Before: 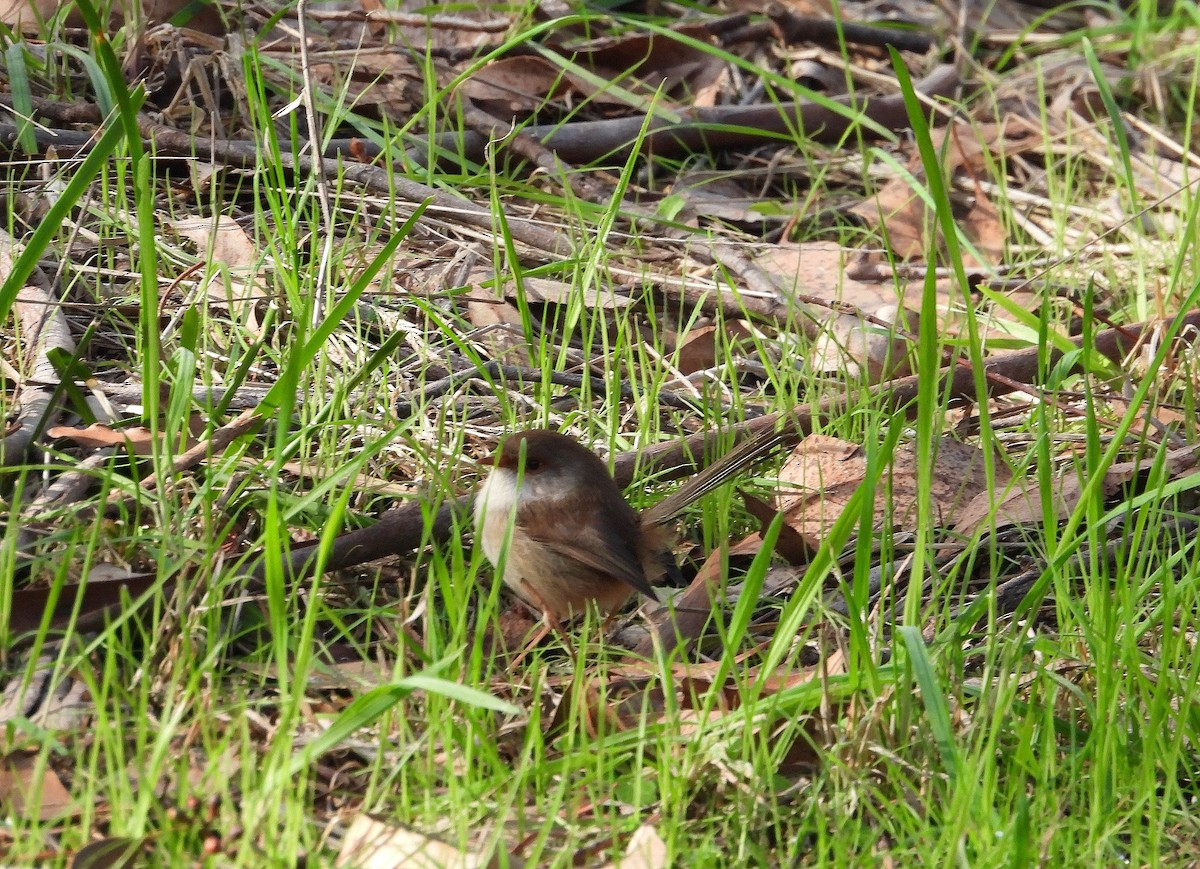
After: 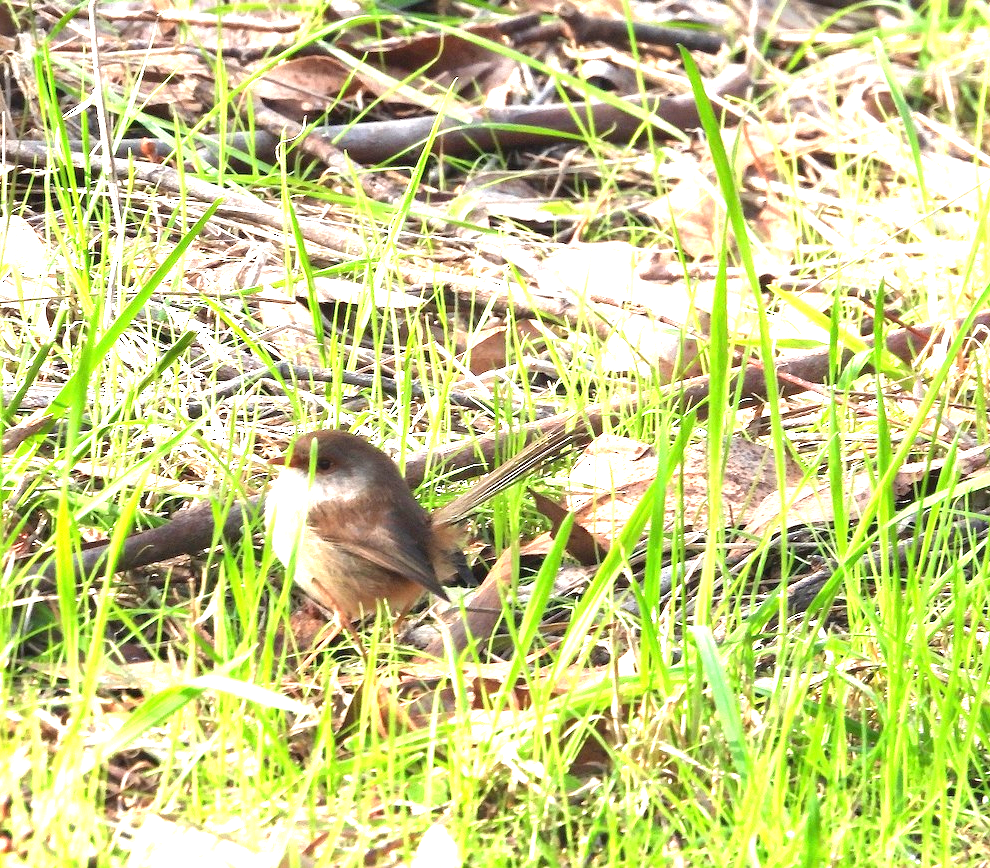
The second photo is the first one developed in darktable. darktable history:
crop: left 17.423%, bottom 0.022%
exposure: black level correction 0, exposure 1.9 EV, compensate exposure bias true, compensate highlight preservation false
